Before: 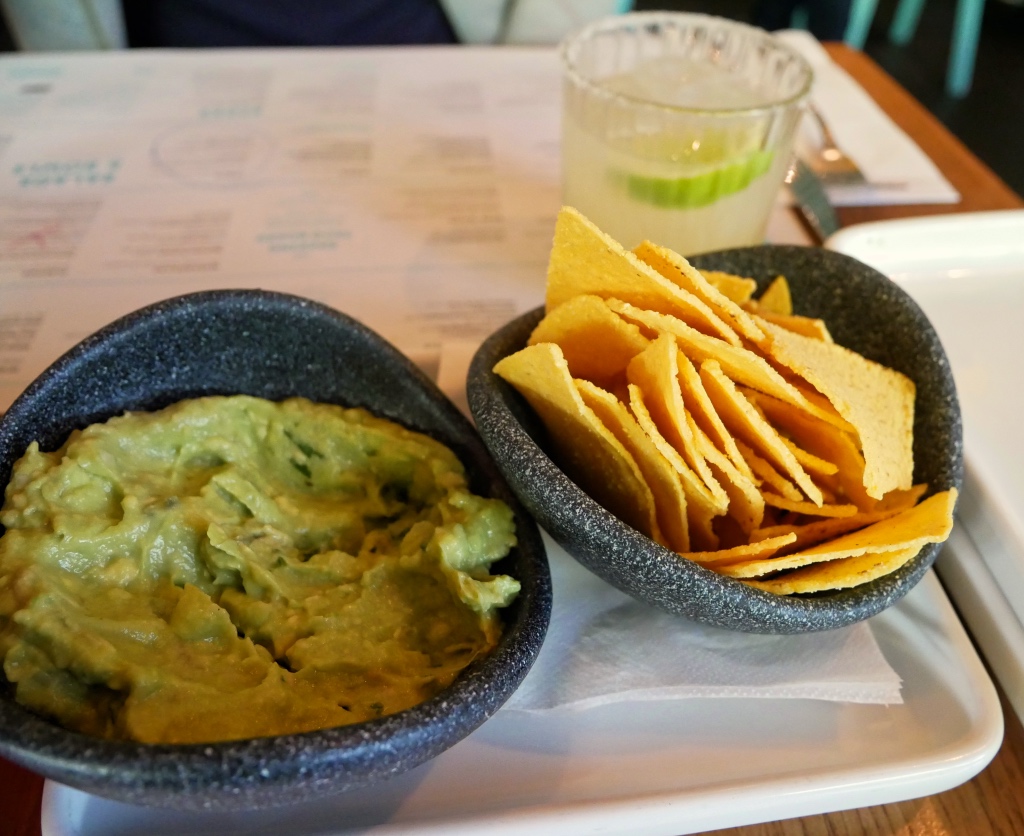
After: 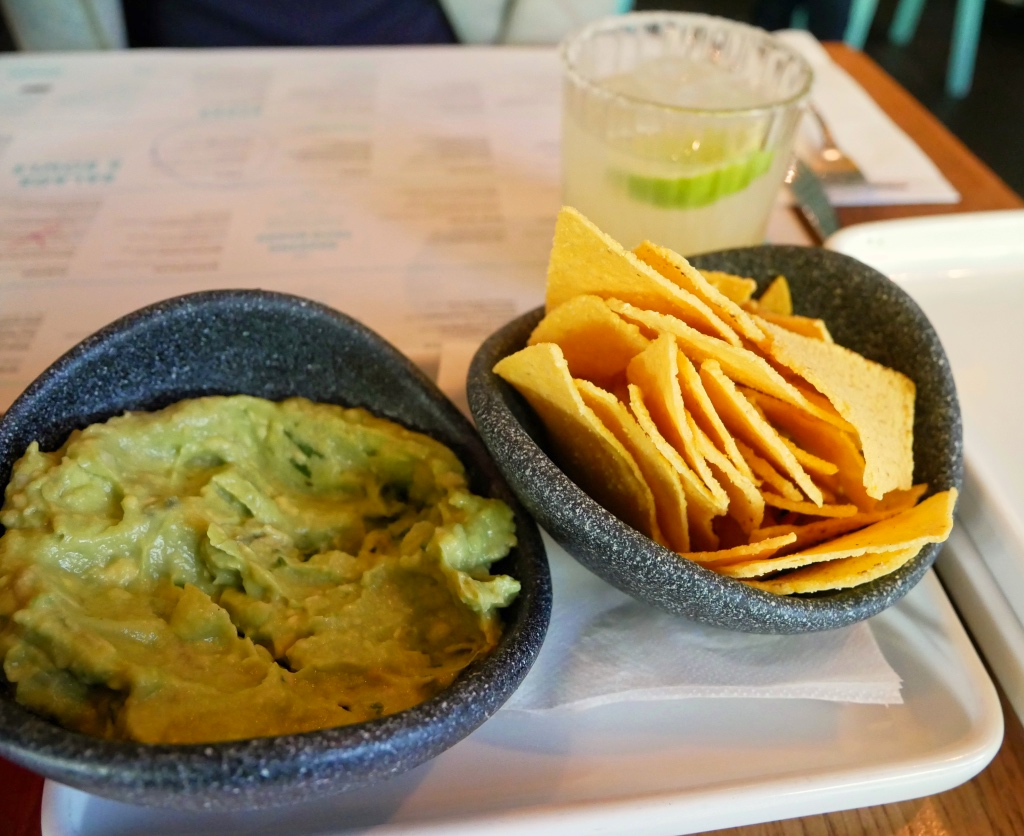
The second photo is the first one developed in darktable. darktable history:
white balance: emerald 1
levels: levels [0, 0.478, 1]
